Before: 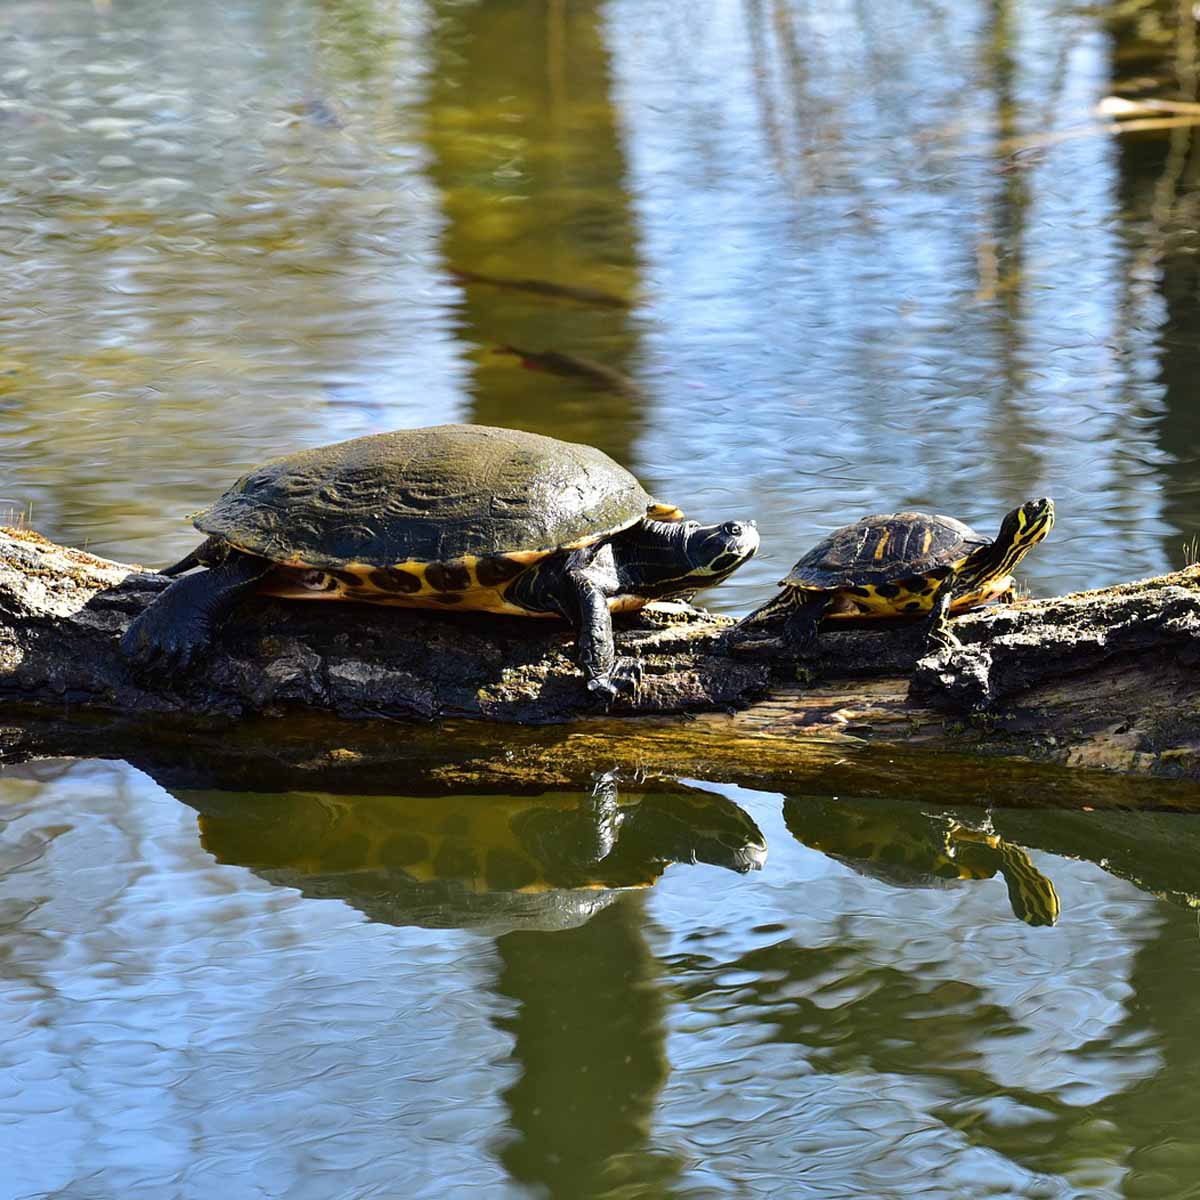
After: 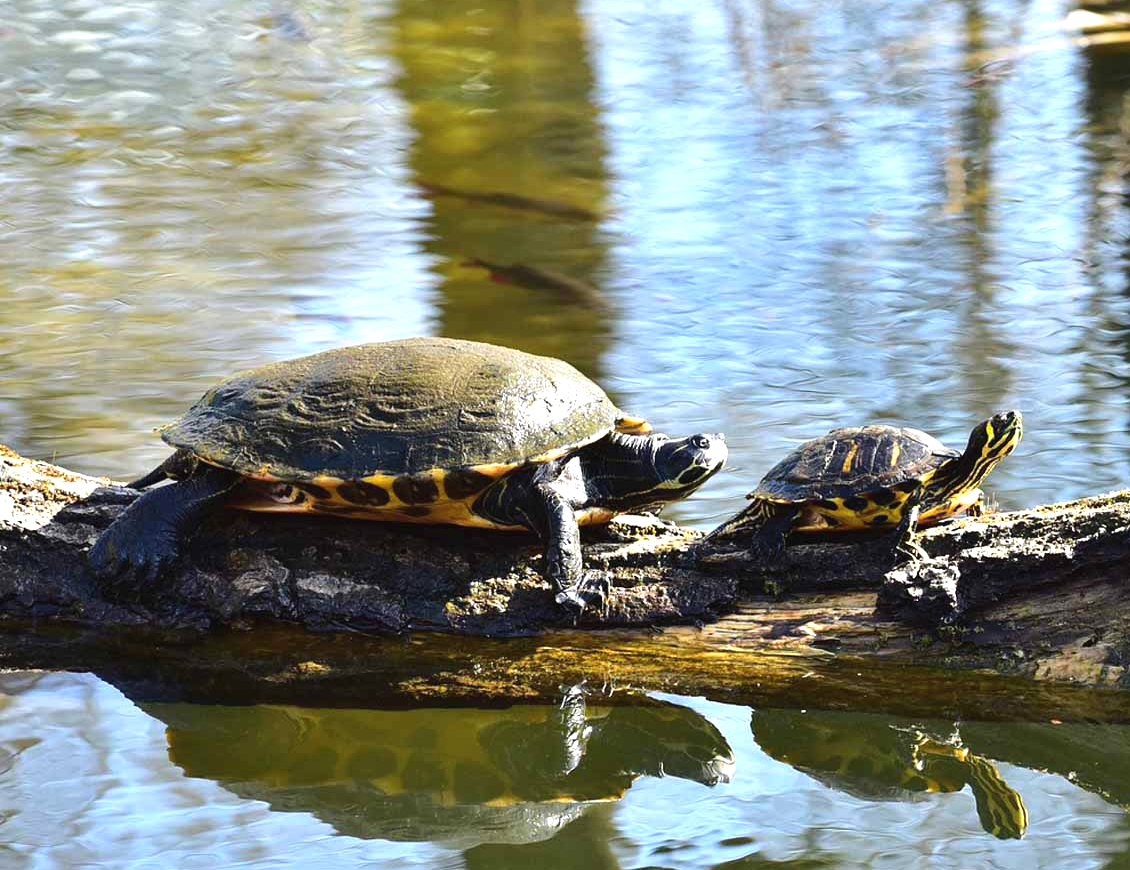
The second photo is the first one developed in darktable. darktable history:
crop: left 2.693%, top 7.281%, right 3.123%, bottom 20.175%
exposure: black level correction -0.002, exposure 0.54 EV, compensate highlight preservation false
